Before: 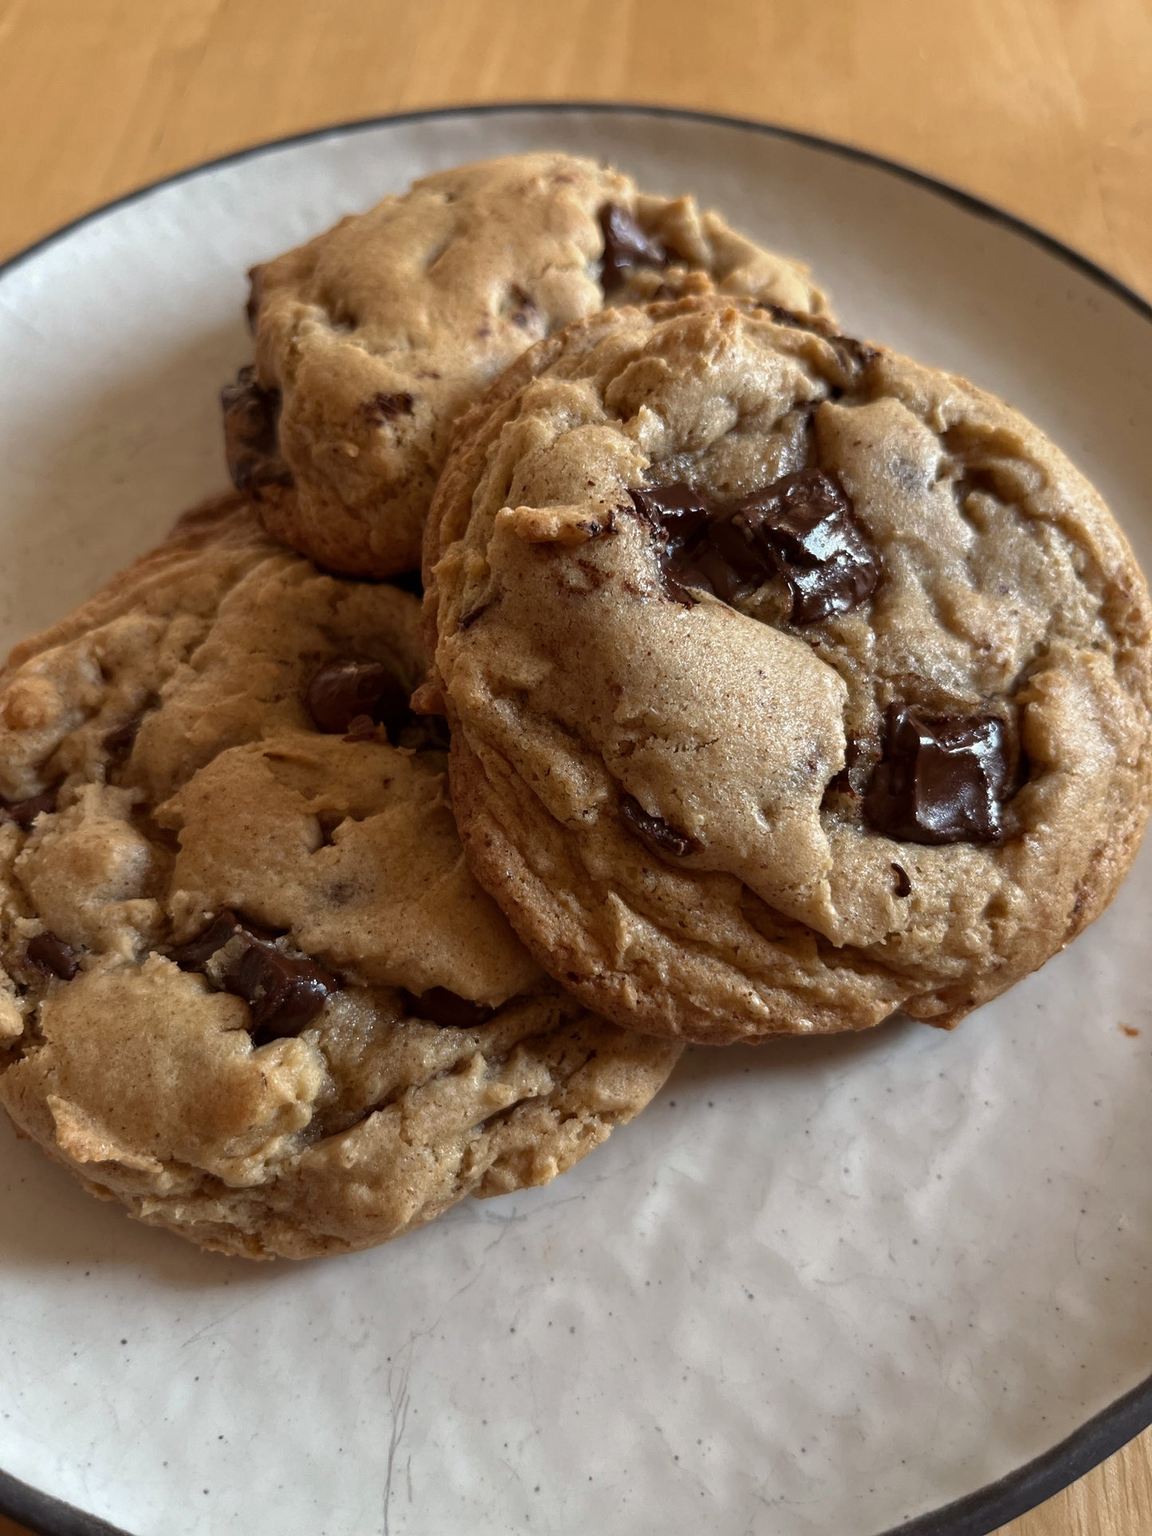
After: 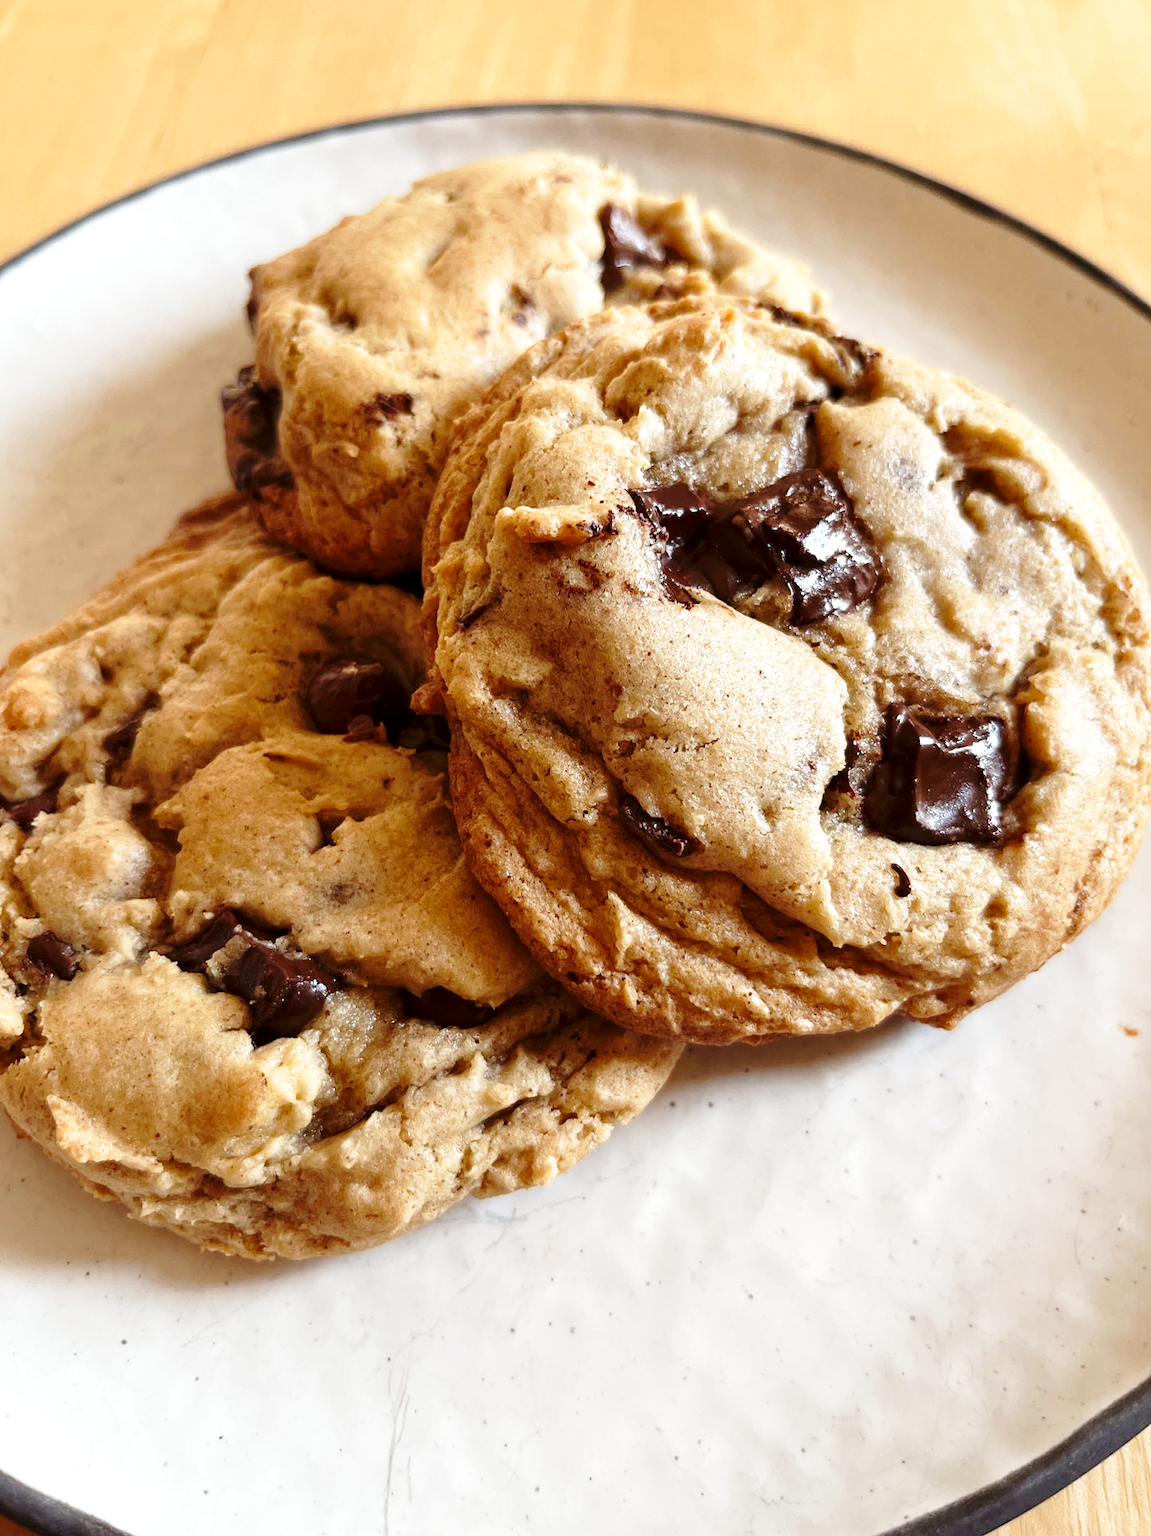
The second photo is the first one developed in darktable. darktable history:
exposure: black level correction 0.001, exposure 0.5 EV, compensate exposure bias true, compensate highlight preservation false
base curve: curves: ch0 [(0, 0) (0.028, 0.03) (0.121, 0.232) (0.46, 0.748) (0.859, 0.968) (1, 1)], preserve colors none
